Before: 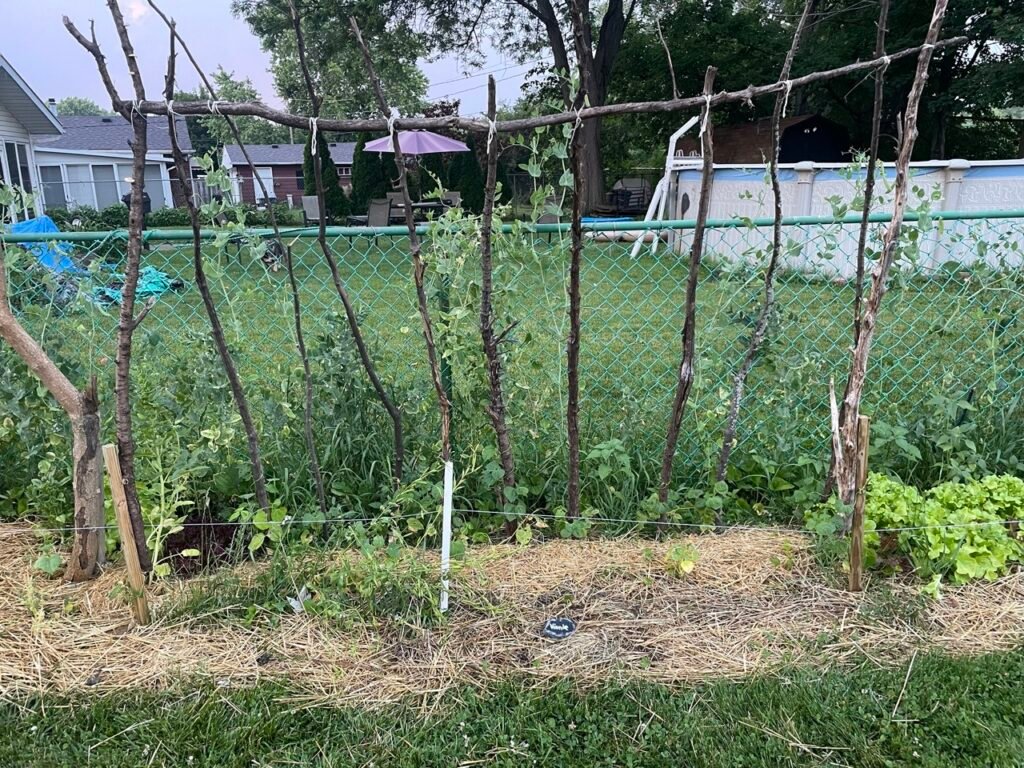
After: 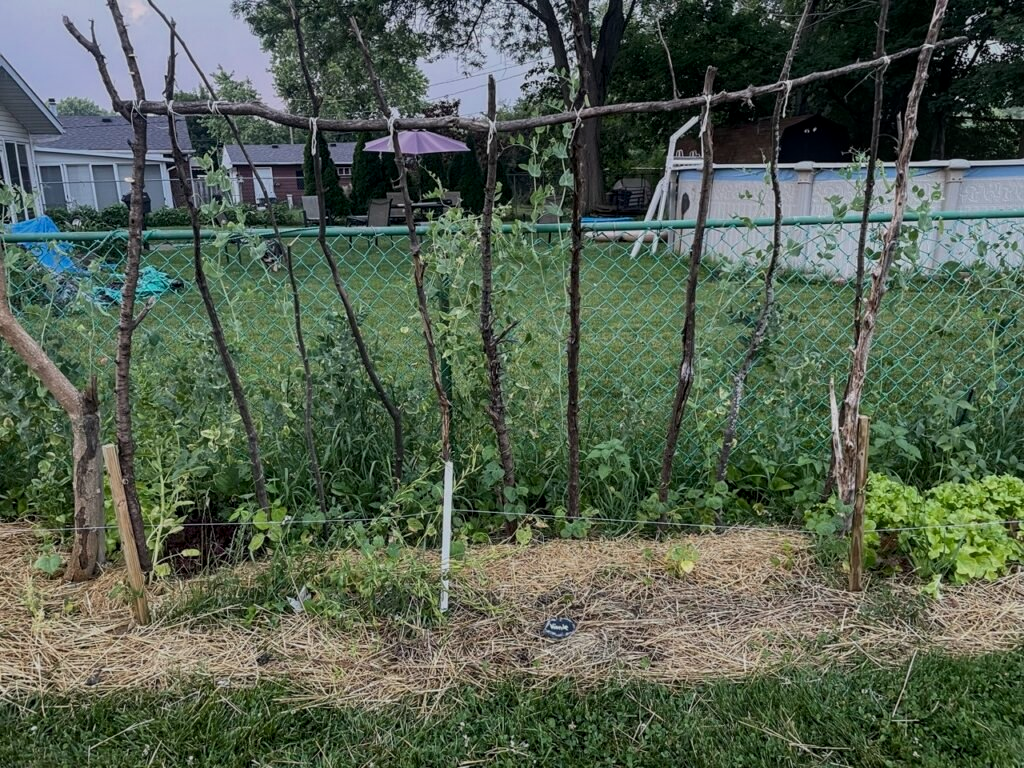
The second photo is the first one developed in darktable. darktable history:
local contrast: on, module defaults
exposure: black level correction 0, exposure -0.684 EV, compensate exposure bias true, compensate highlight preservation false
